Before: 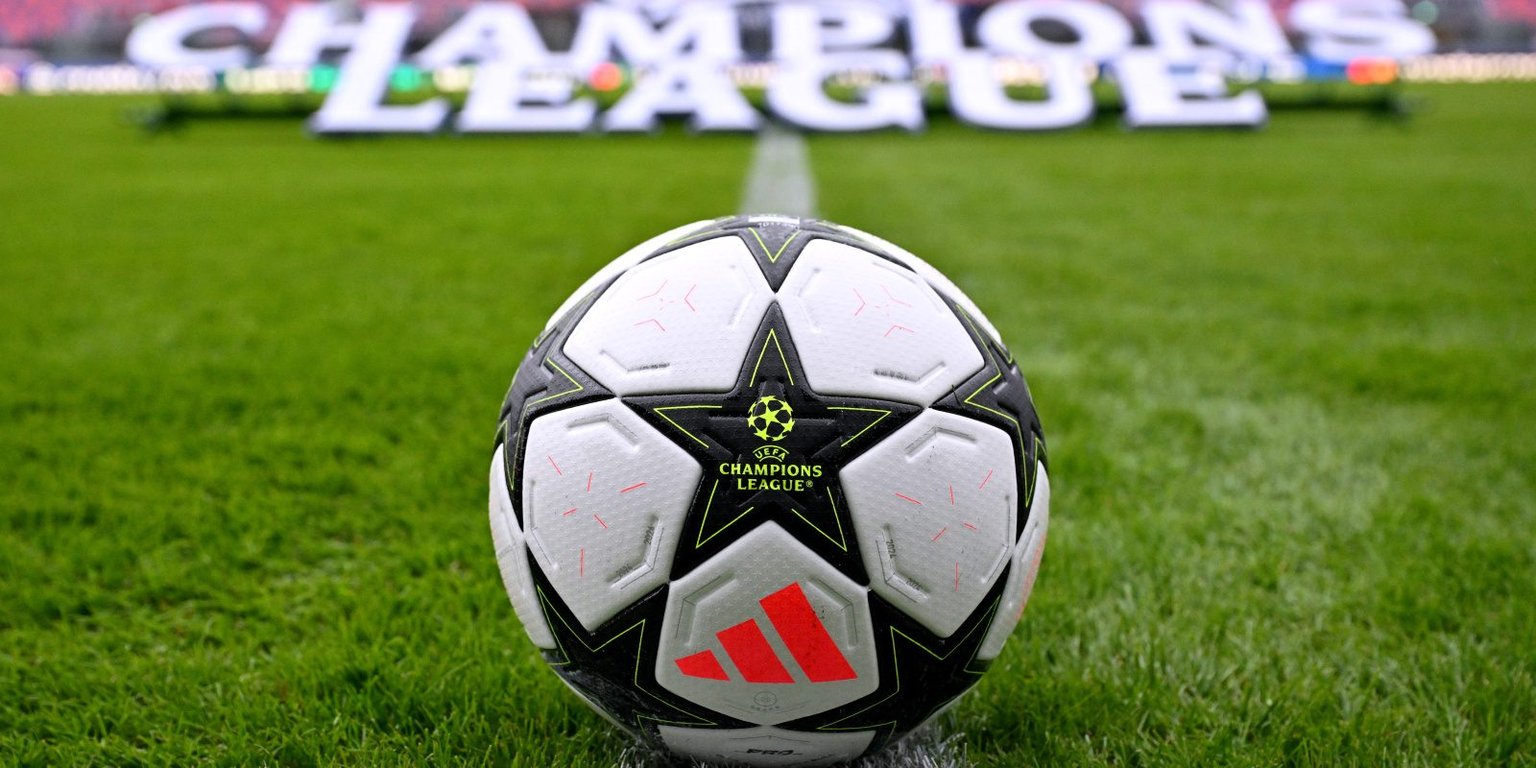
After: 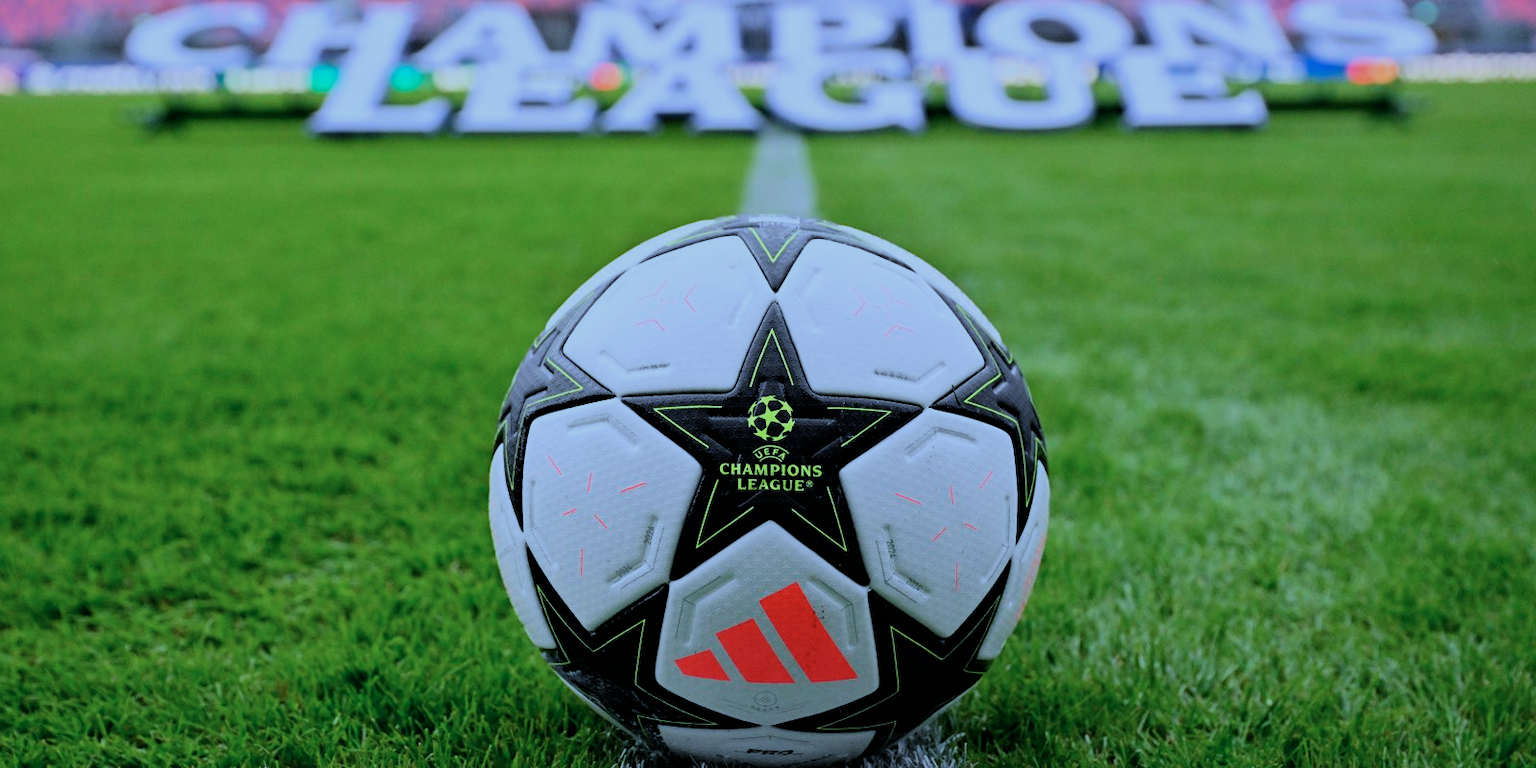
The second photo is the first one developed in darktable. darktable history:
filmic rgb: black relative exposure -7.15 EV, white relative exposure 5.36 EV, hardness 3.02, color science v6 (2022)
color calibration: x 0.396, y 0.386, temperature 3669 K
